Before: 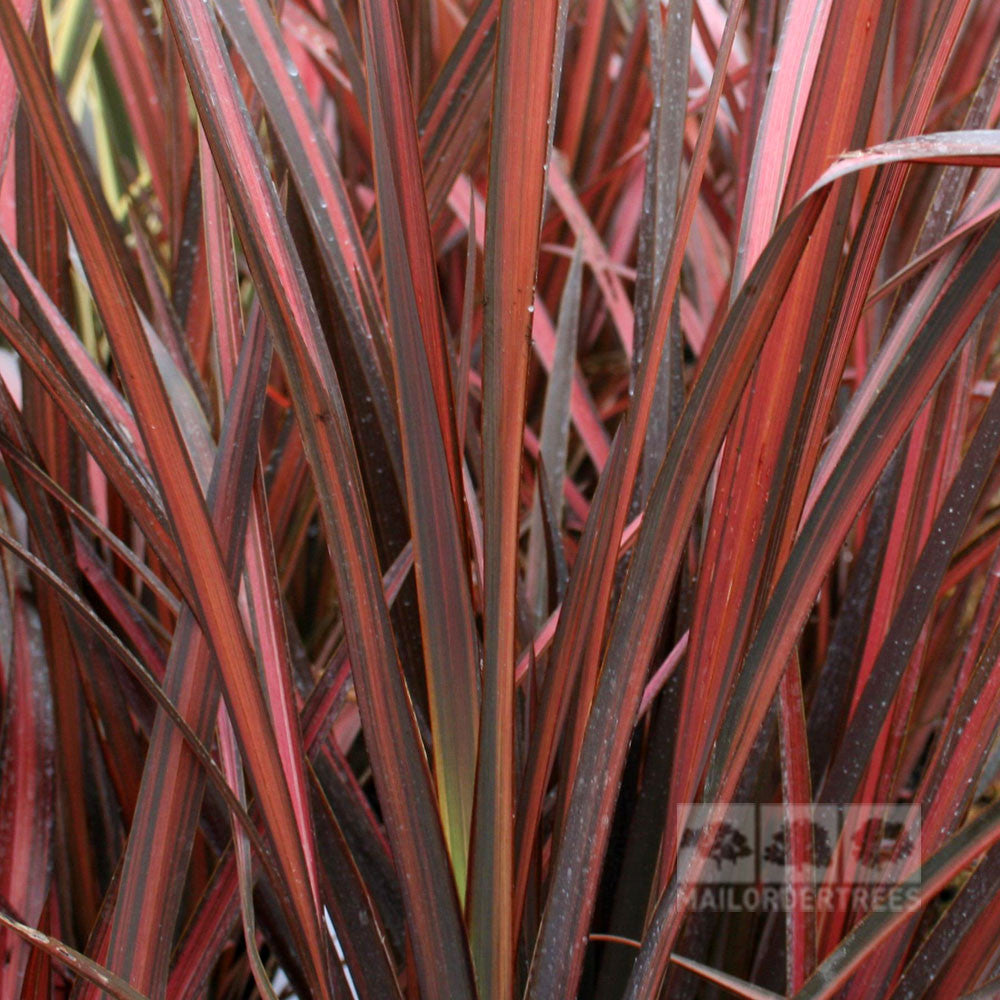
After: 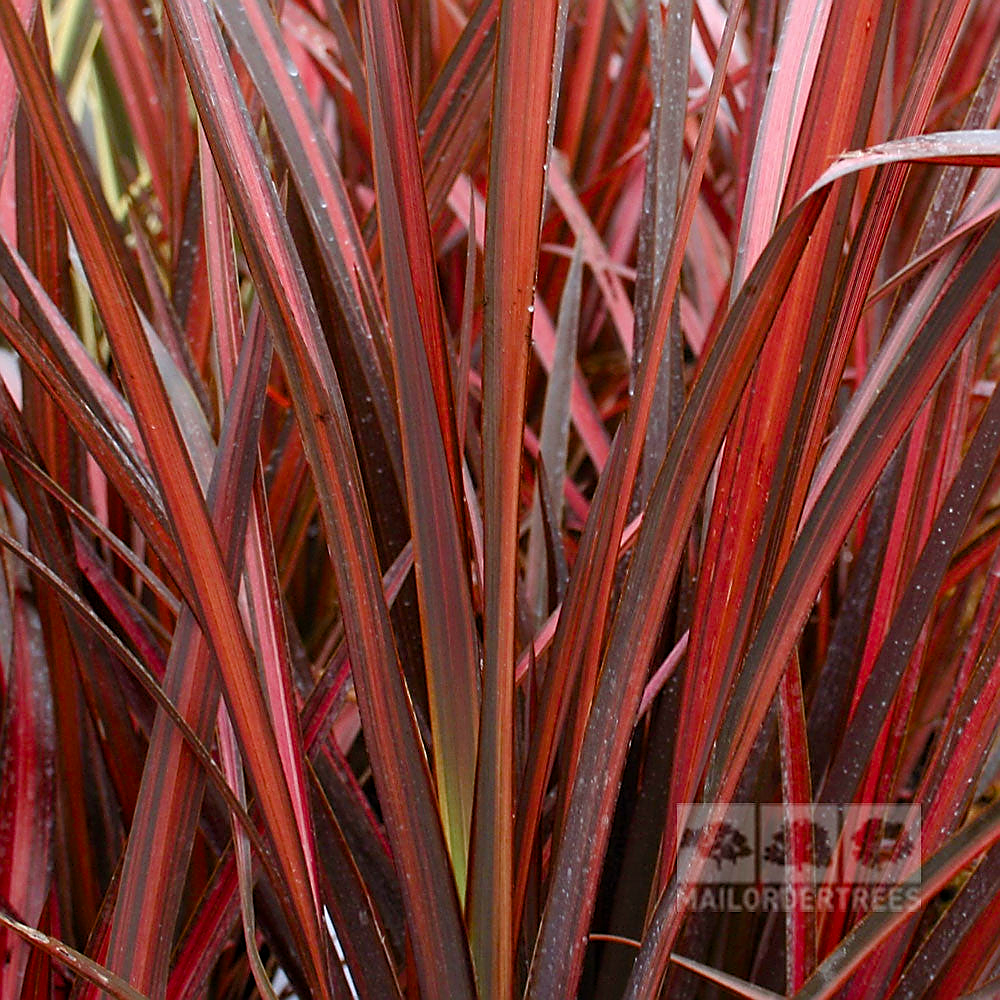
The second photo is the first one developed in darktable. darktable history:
color balance rgb: shadows lift › chroma 4.635%, shadows lift › hue 26.57°, perceptual saturation grading › global saturation 13.671%, perceptual saturation grading › highlights -24.724%, perceptual saturation grading › shadows 29.971%
sharpen: radius 1.401, amount 1.242, threshold 0.686
